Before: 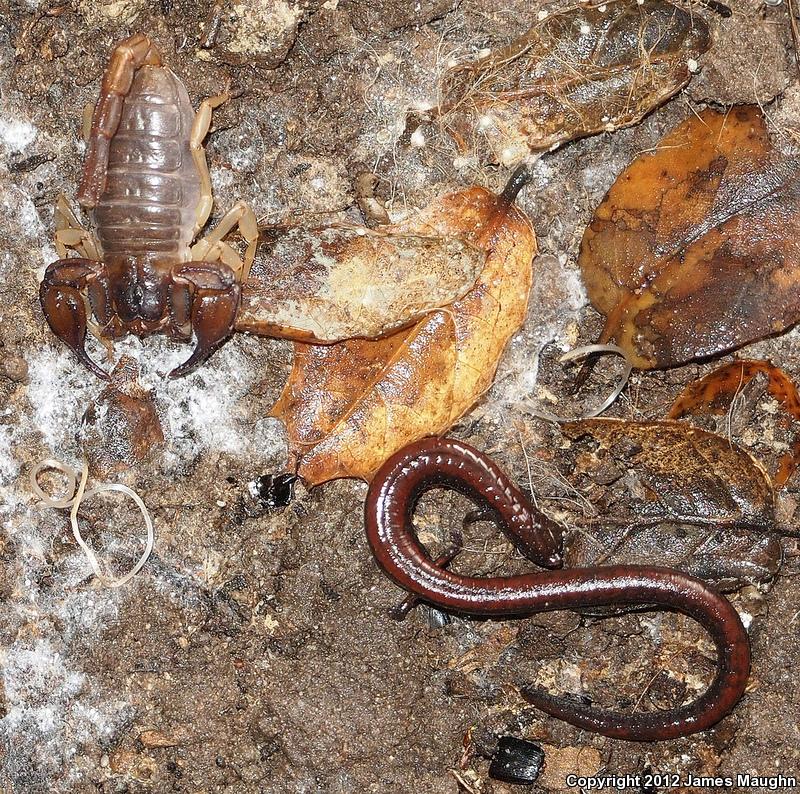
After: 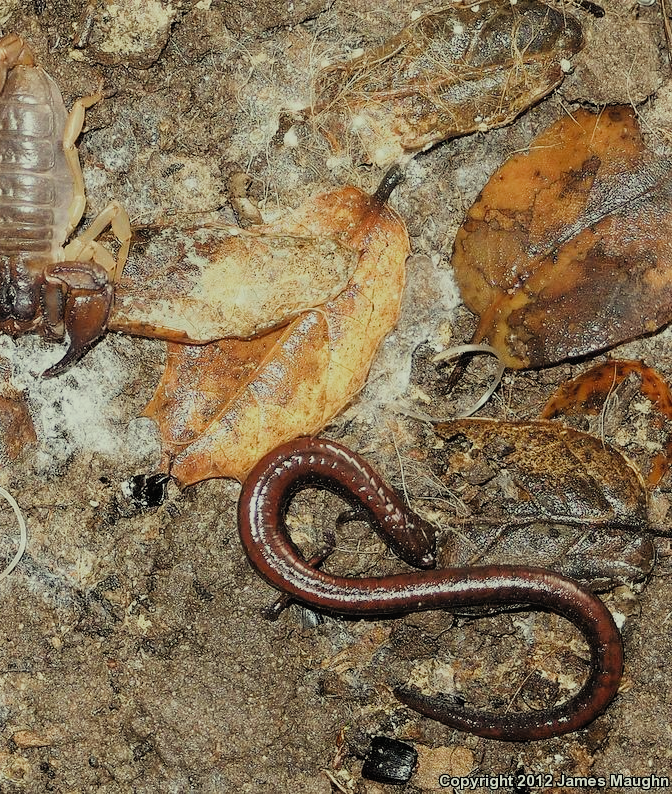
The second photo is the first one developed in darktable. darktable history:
local contrast: mode bilateral grid, contrast 99, coarseness 99, detail 91%, midtone range 0.2
crop: left 15.924%
filmic rgb: black relative exposure -7.65 EV, white relative exposure 4.56 EV, hardness 3.61, add noise in highlights 0.101, color science v4 (2020), type of noise poissonian
color correction: highlights a* -5.89, highlights b* 10.95
